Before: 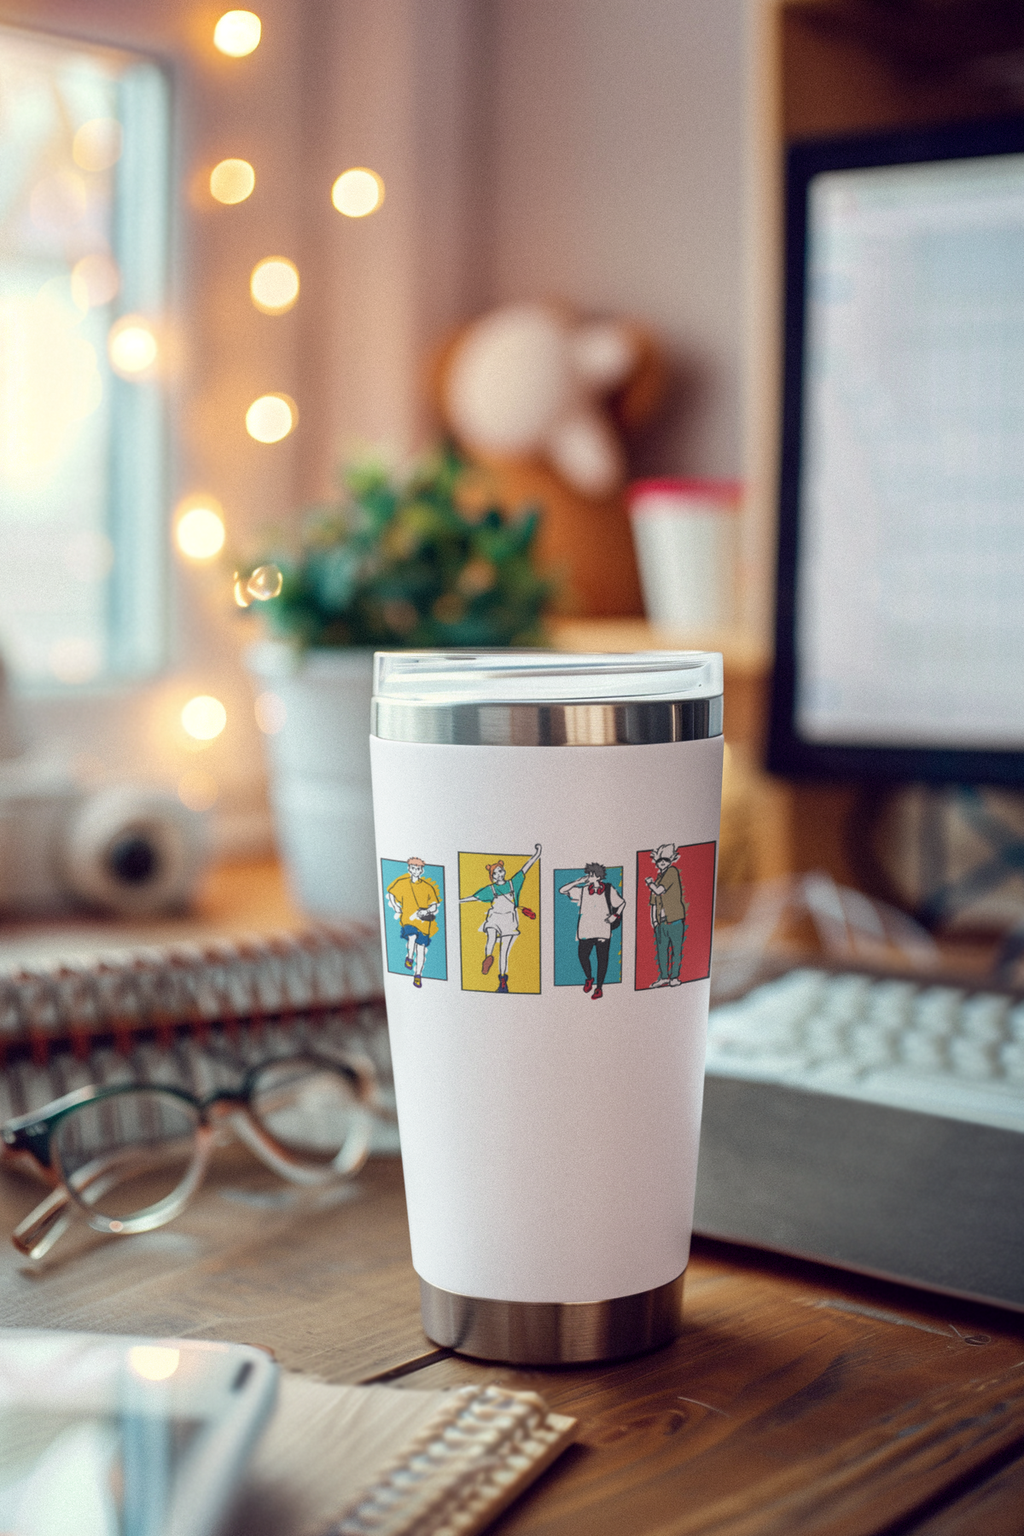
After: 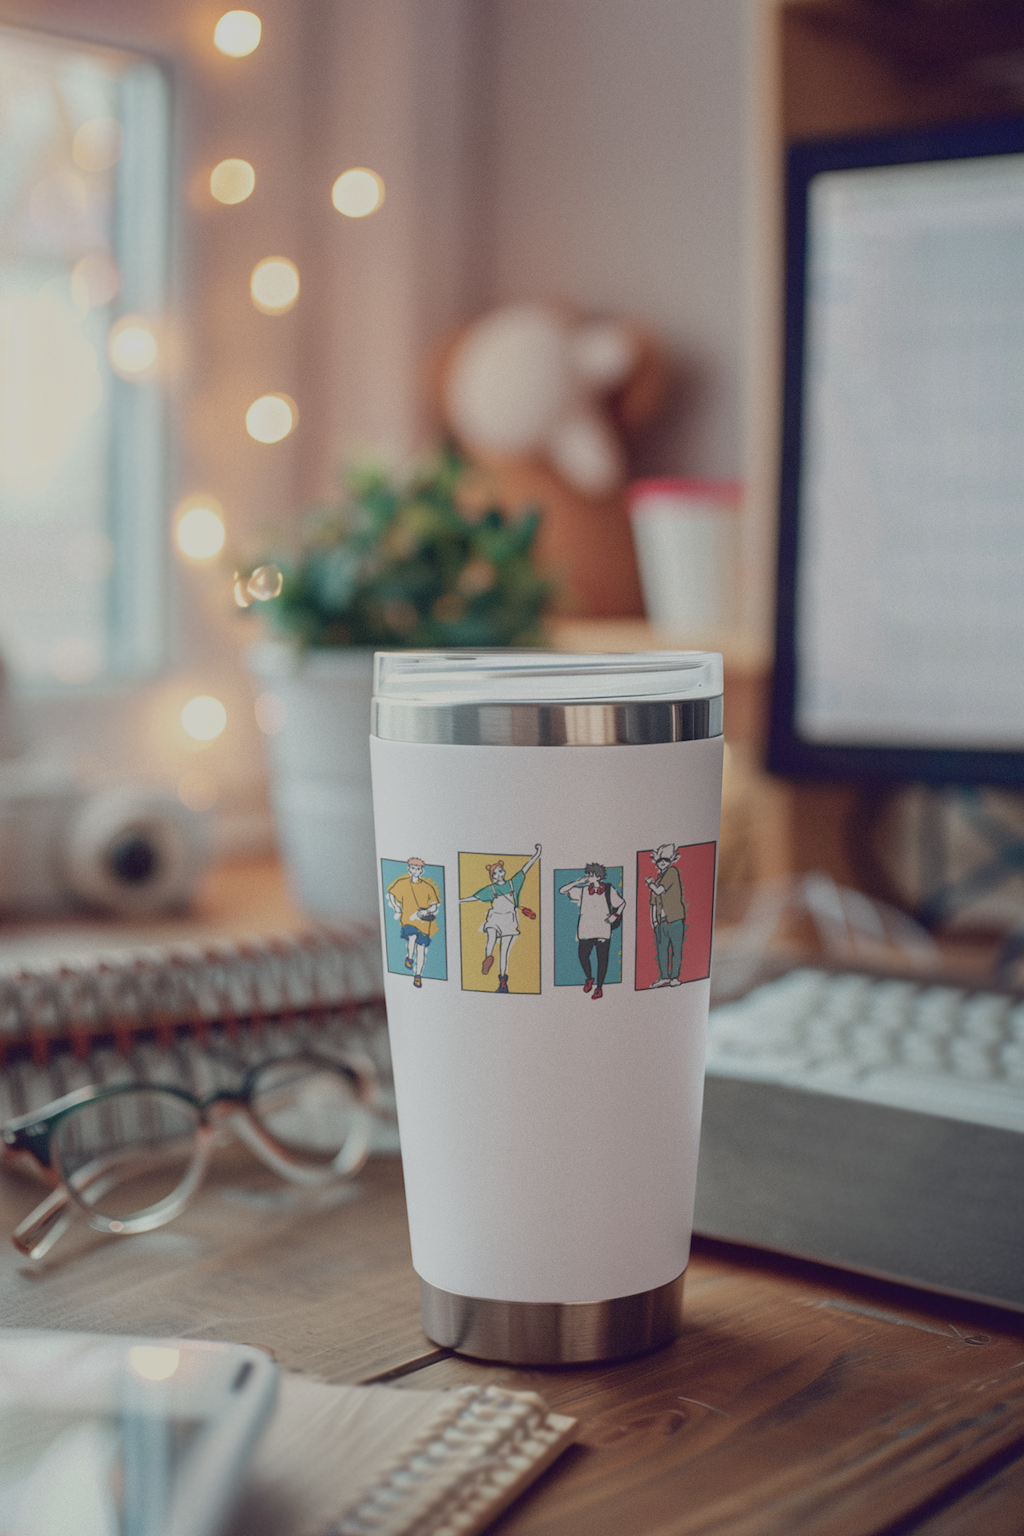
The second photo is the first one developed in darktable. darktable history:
contrast brightness saturation: contrast -0.08, brightness -0.04, saturation -0.11
color balance rgb: perceptual saturation grading › global saturation -27.94%, hue shift -2.27°, contrast -21.26%
